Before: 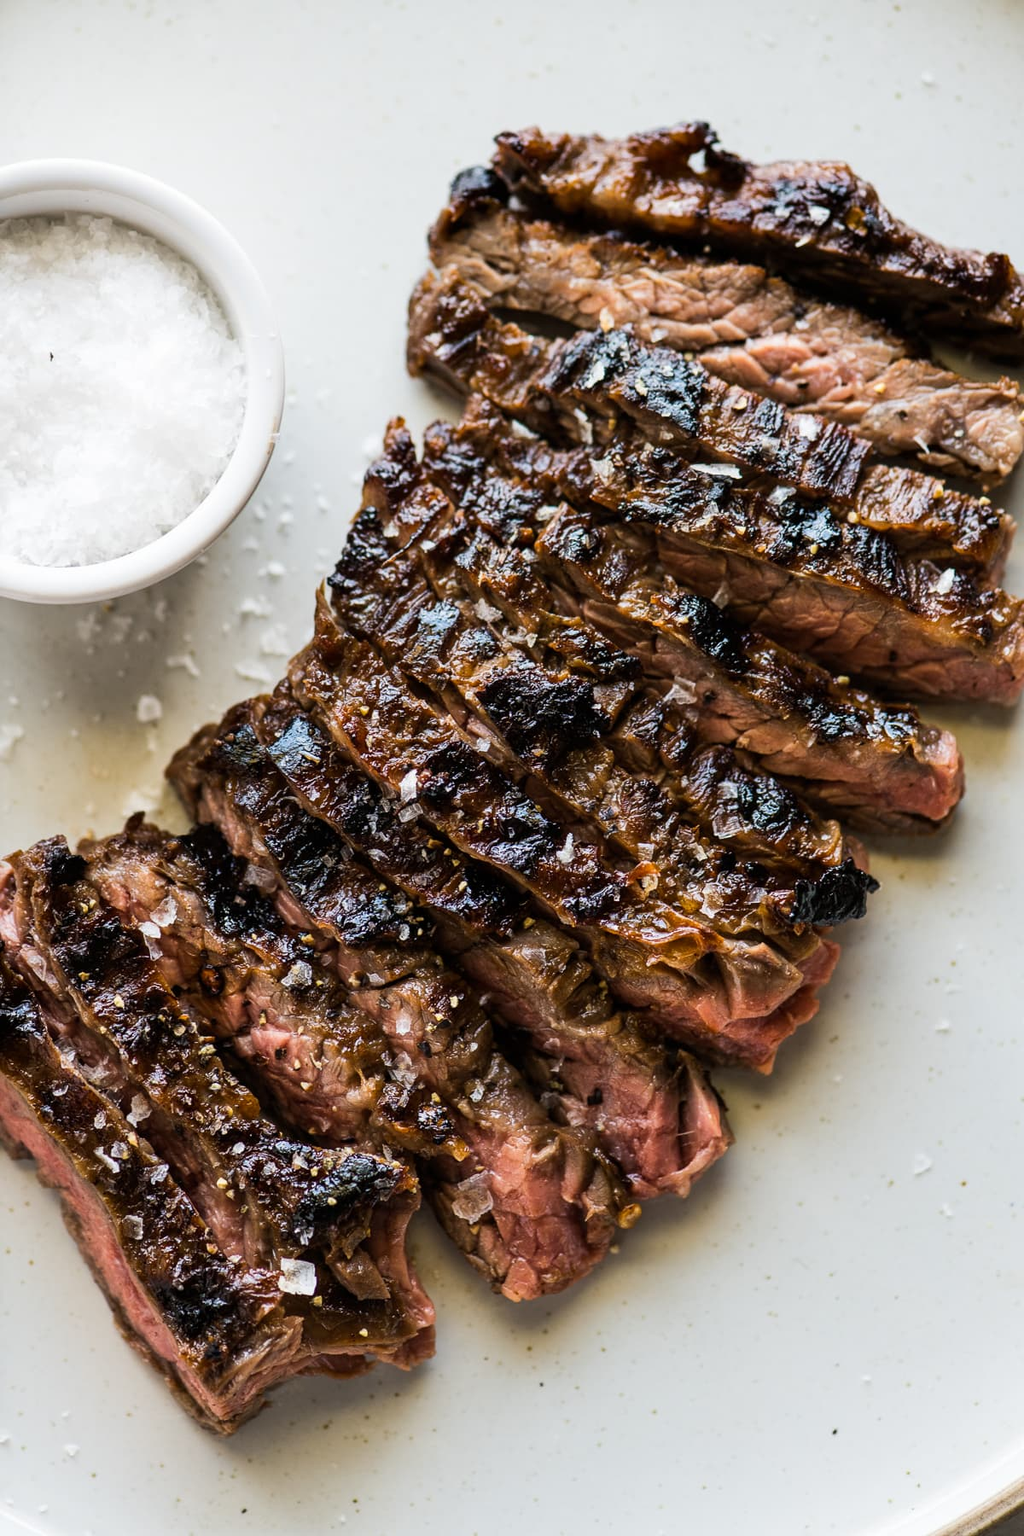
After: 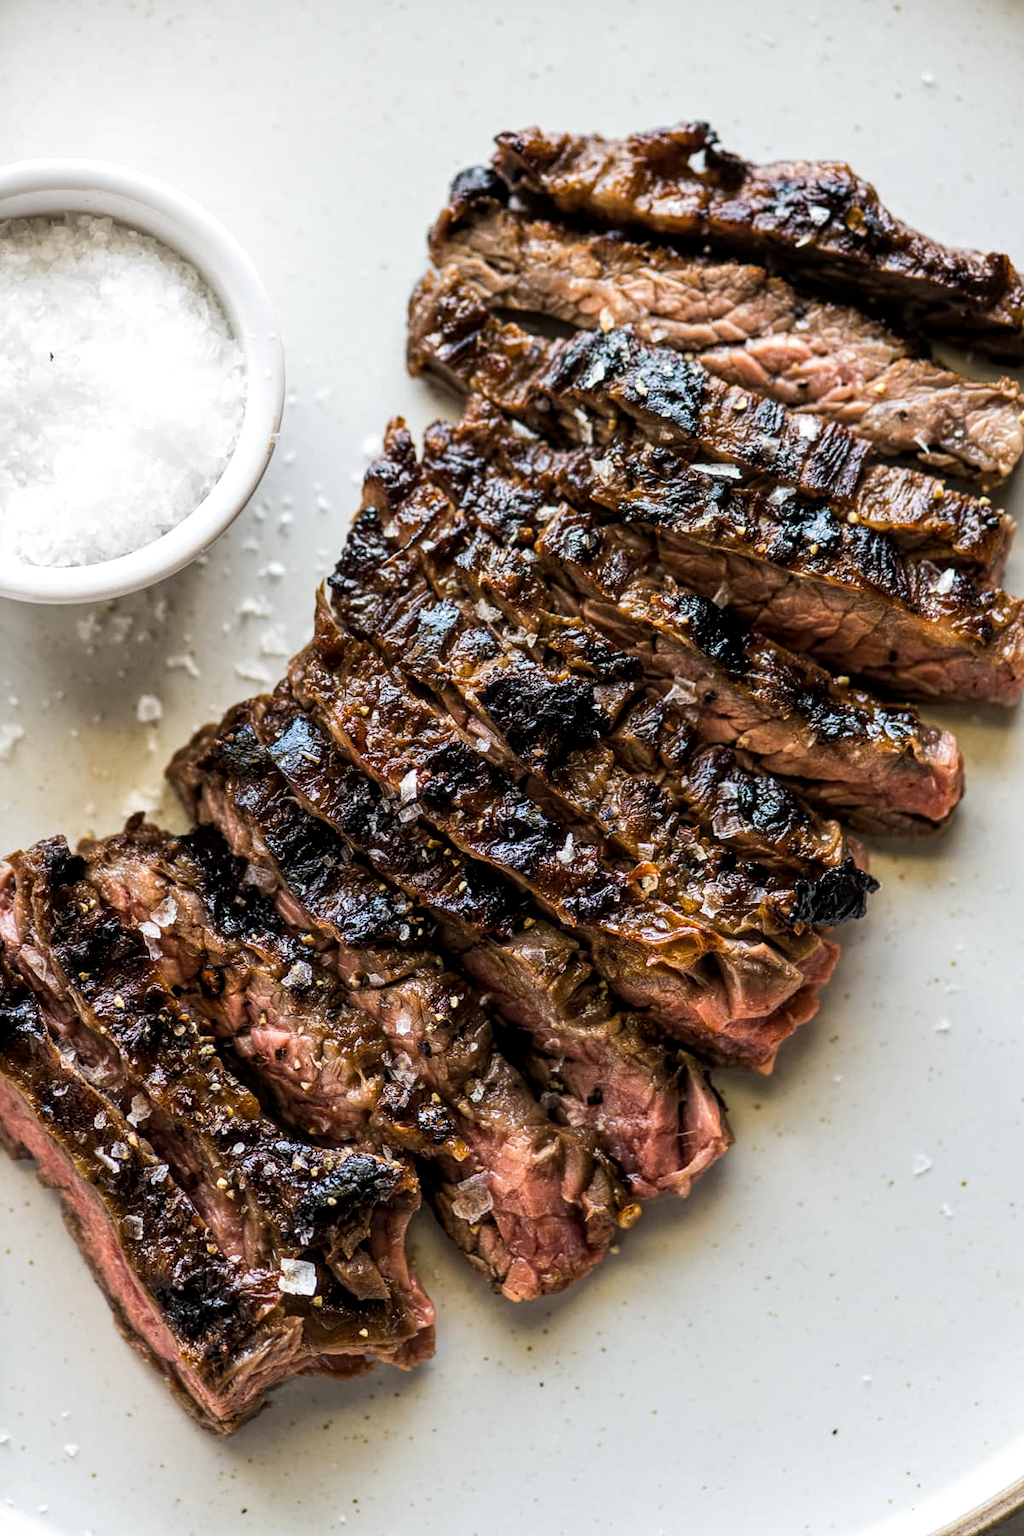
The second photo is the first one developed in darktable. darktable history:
local contrast: highlights 99%, shadows 88%, detail 160%, midtone range 0.2
